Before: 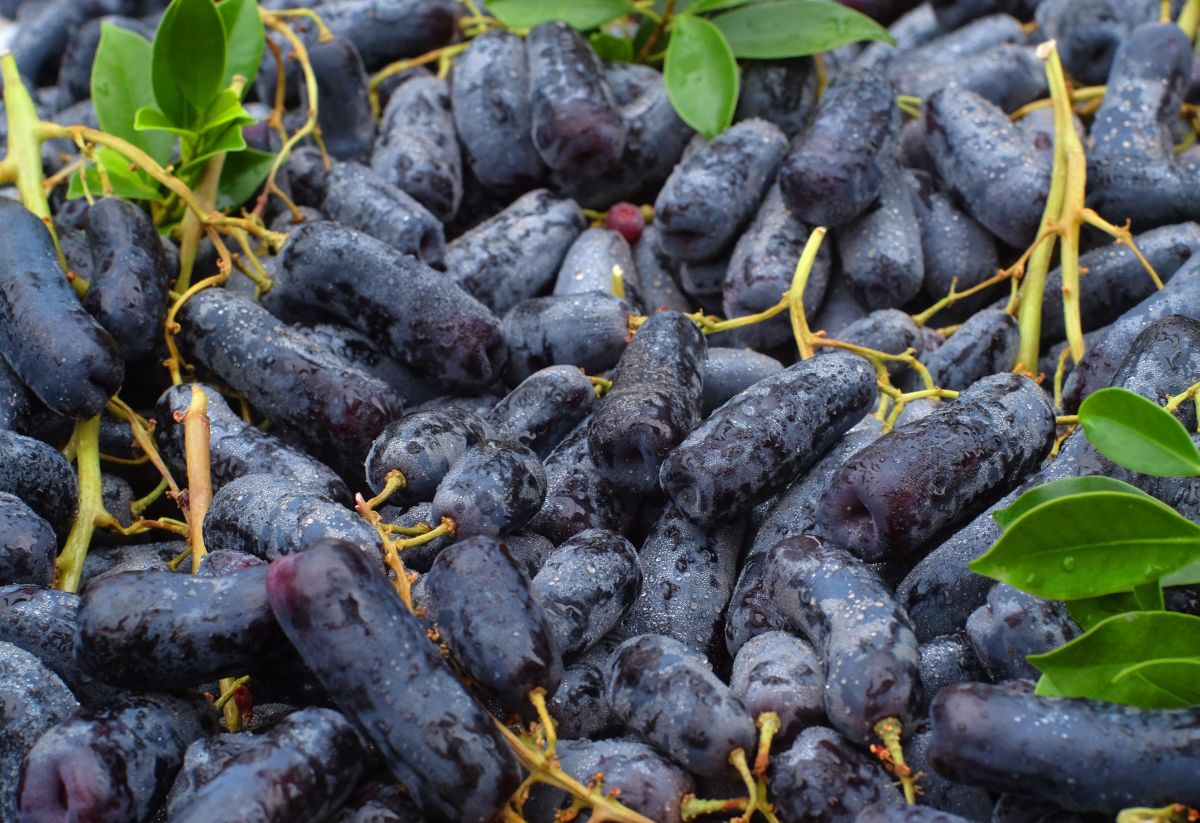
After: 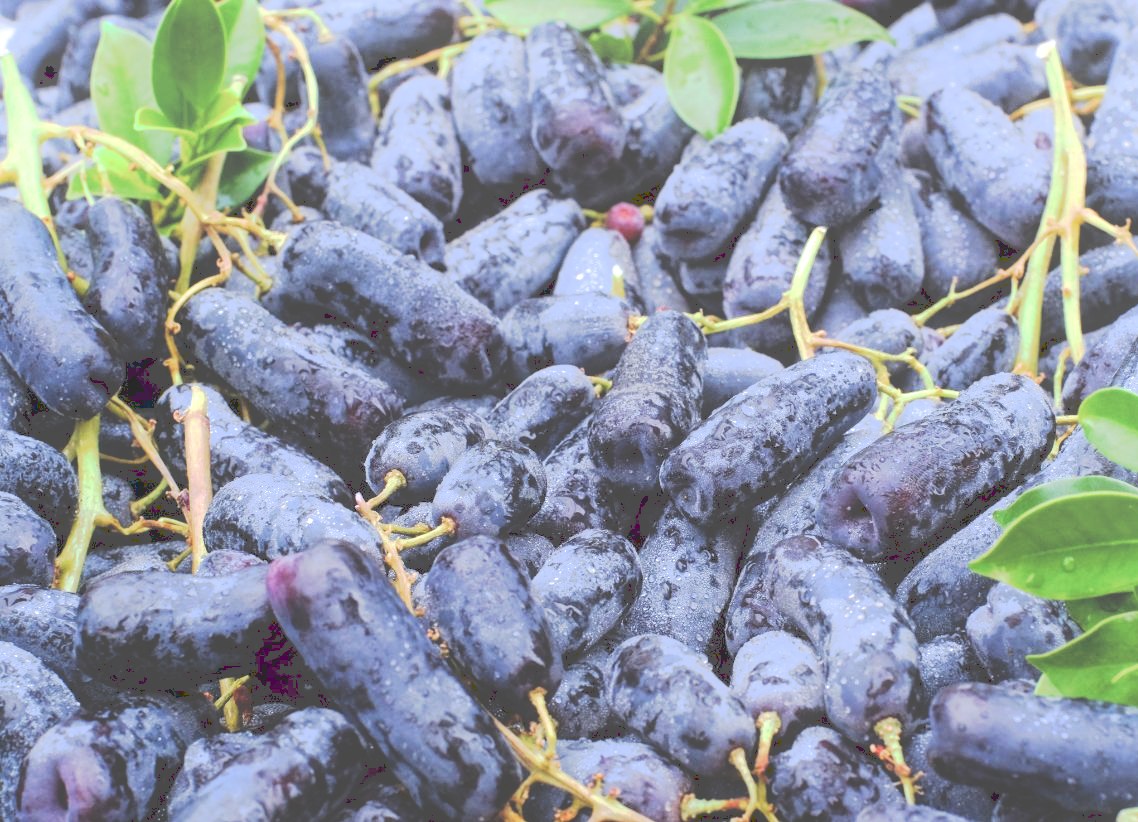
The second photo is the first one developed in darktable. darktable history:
white balance: red 0.948, green 1.02, blue 1.176
contrast equalizer: octaves 7, y [[0.6 ×6], [0.55 ×6], [0 ×6], [0 ×6], [0 ×6]], mix 0.29
exposure: exposure 1.25 EV, compensate exposure bias true, compensate highlight preservation false
crop and rotate: right 5.167%
local contrast: highlights 100%, shadows 100%, detail 120%, midtone range 0.2
shadows and highlights: highlights 70.7, soften with gaussian
tone curve: curves: ch0 [(0, 0) (0.003, 0.313) (0.011, 0.317) (0.025, 0.317) (0.044, 0.322) (0.069, 0.327) (0.1, 0.335) (0.136, 0.347) (0.177, 0.364) (0.224, 0.384) (0.277, 0.421) (0.335, 0.459) (0.399, 0.501) (0.468, 0.554) (0.543, 0.611) (0.623, 0.679) (0.709, 0.751) (0.801, 0.804) (0.898, 0.844) (1, 1)], preserve colors none
filmic rgb: black relative exposure -8.15 EV, white relative exposure 3.76 EV, hardness 4.46
